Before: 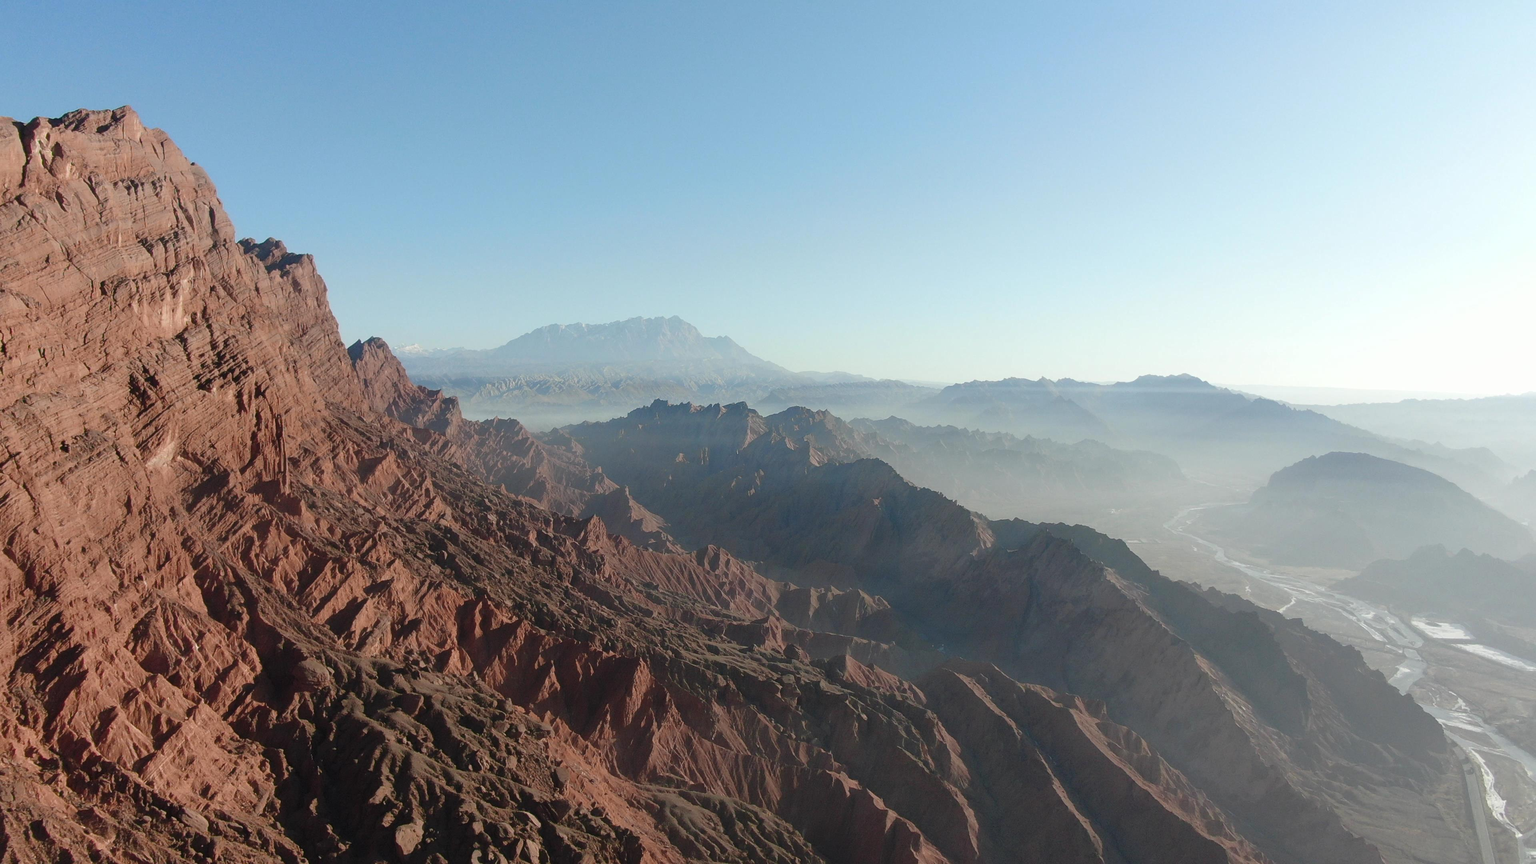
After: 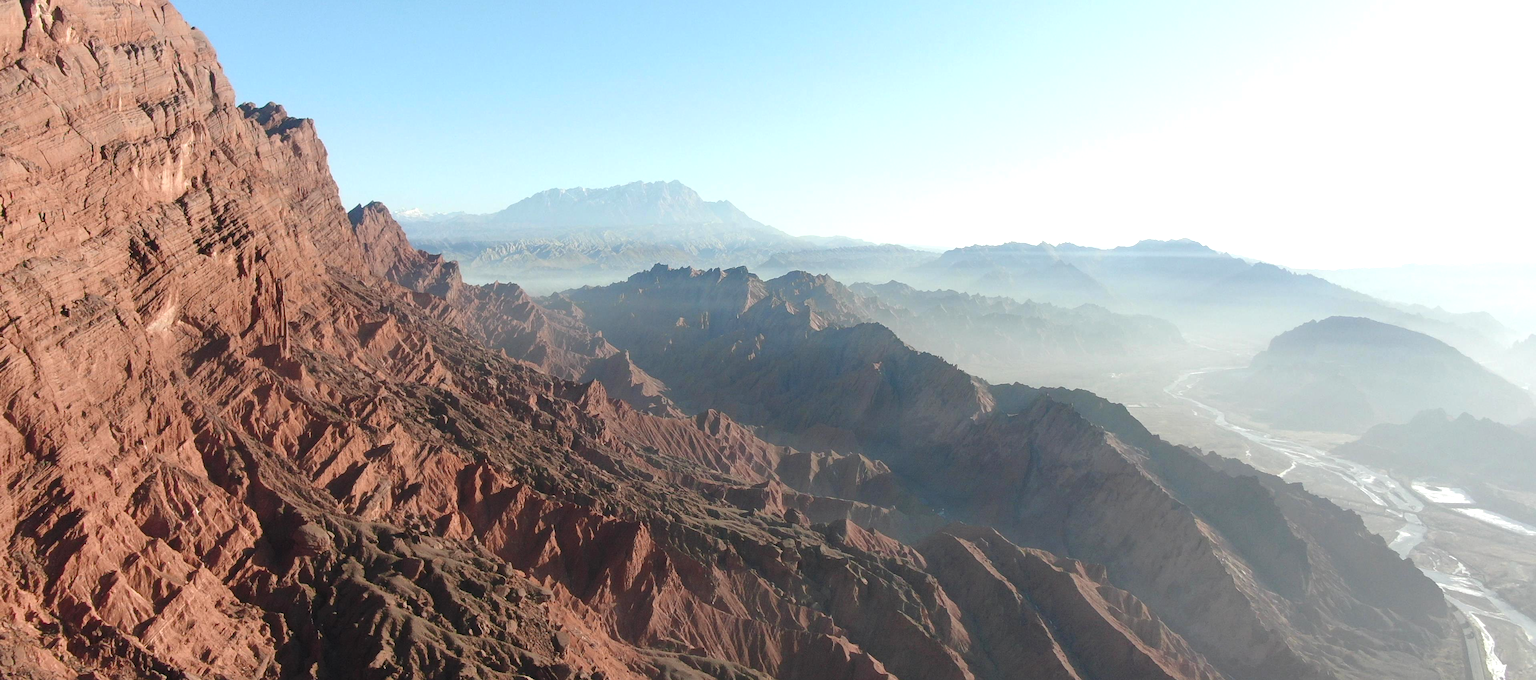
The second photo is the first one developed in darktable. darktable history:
exposure: exposure 0.6 EV, compensate highlight preservation false
color correction: highlights a* -0.137, highlights b* 0.137
crop and rotate: top 15.774%, bottom 5.506%
